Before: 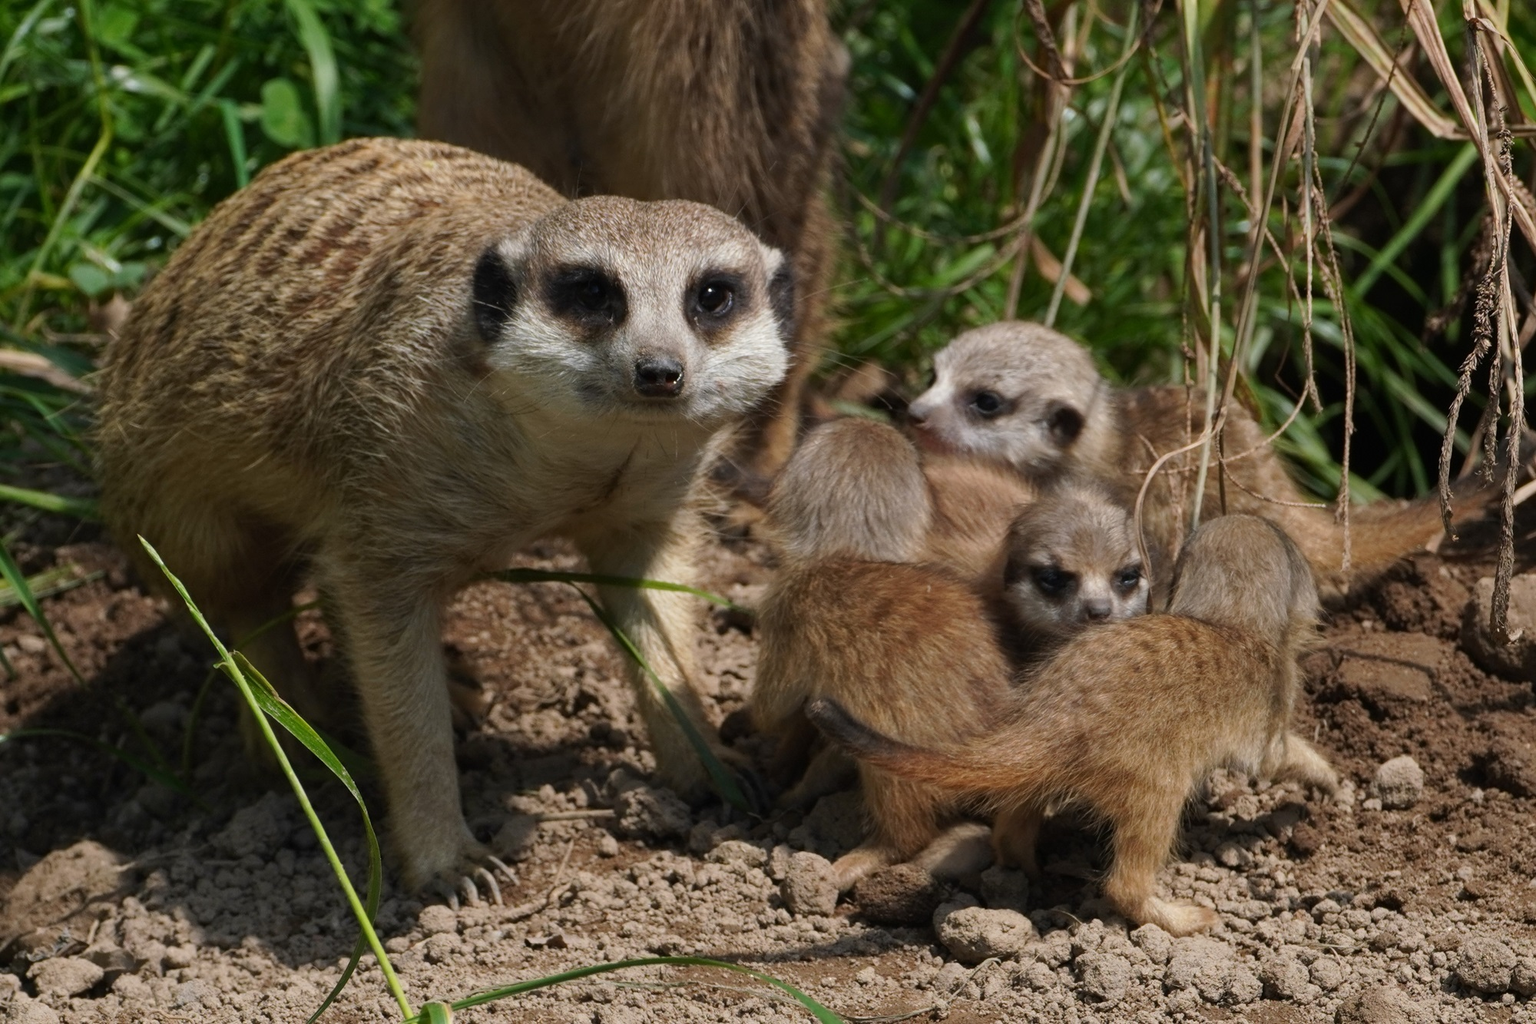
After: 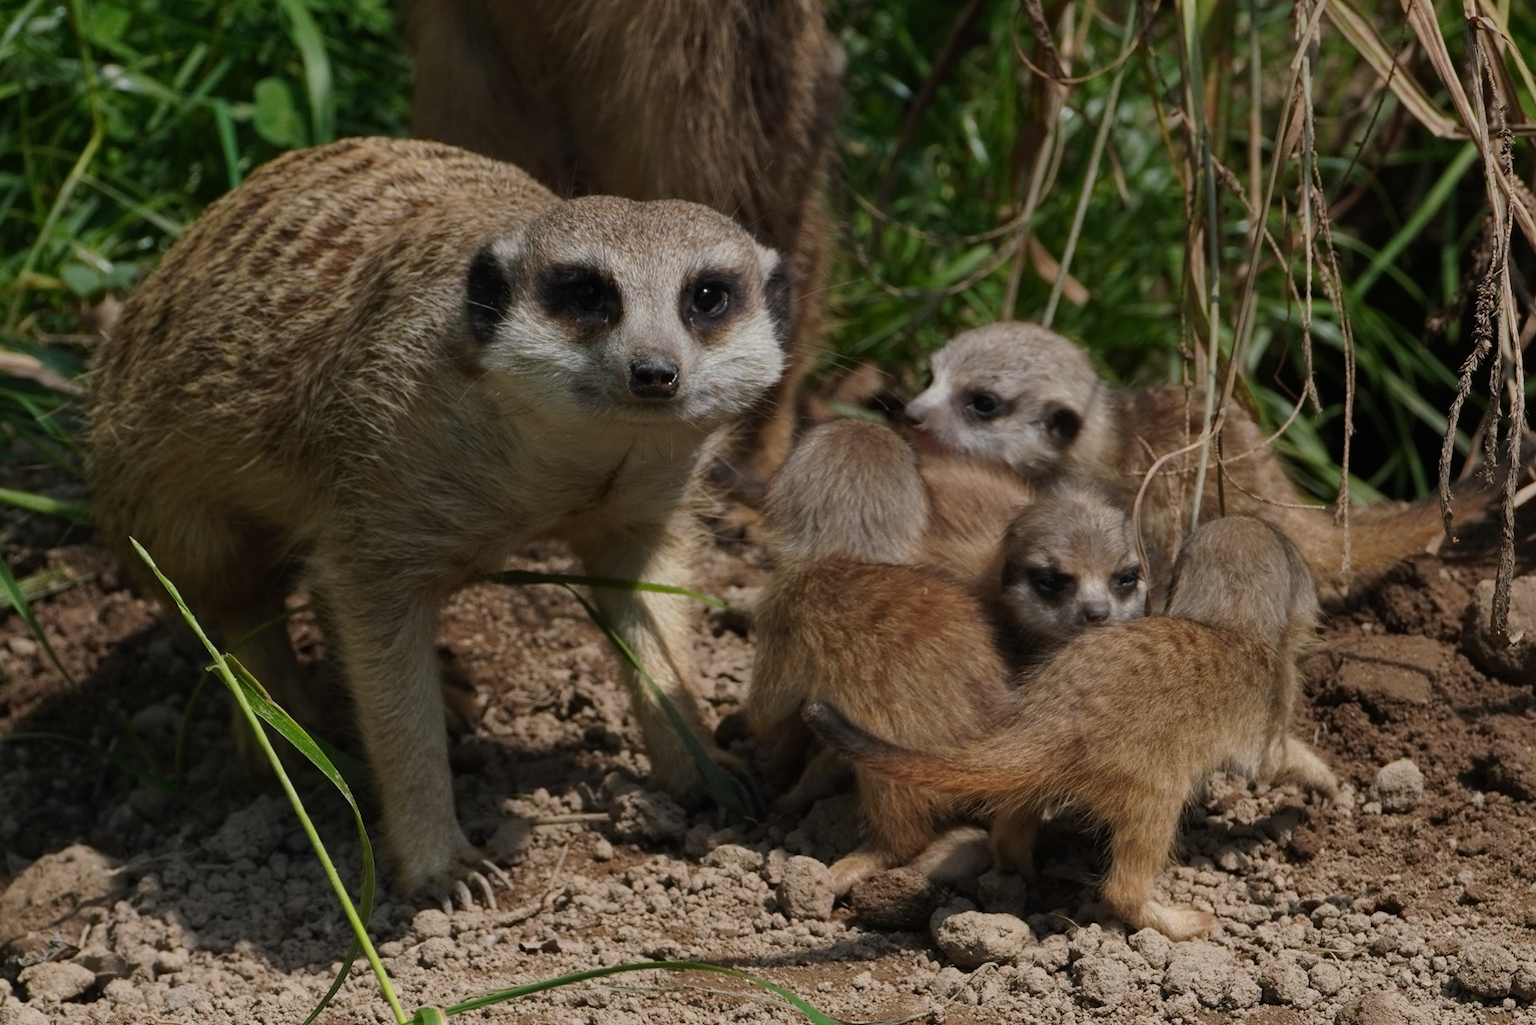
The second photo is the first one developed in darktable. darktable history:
crop and rotate: left 0.614%, top 0.179%, bottom 0.309%
graduated density: rotation 5.63°, offset 76.9
shadows and highlights: shadows 19.13, highlights -83.41, soften with gaussian
